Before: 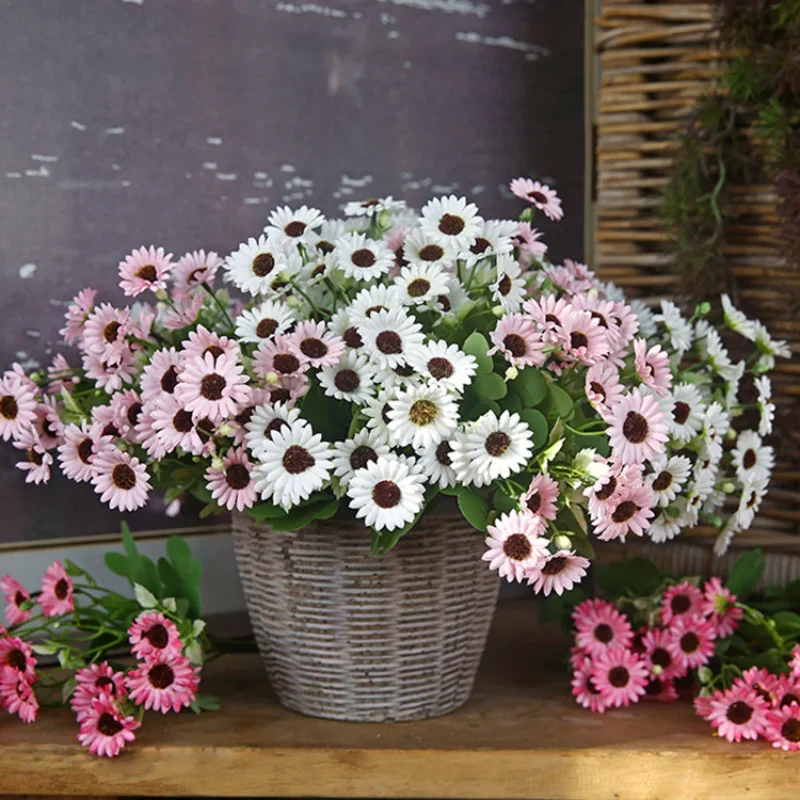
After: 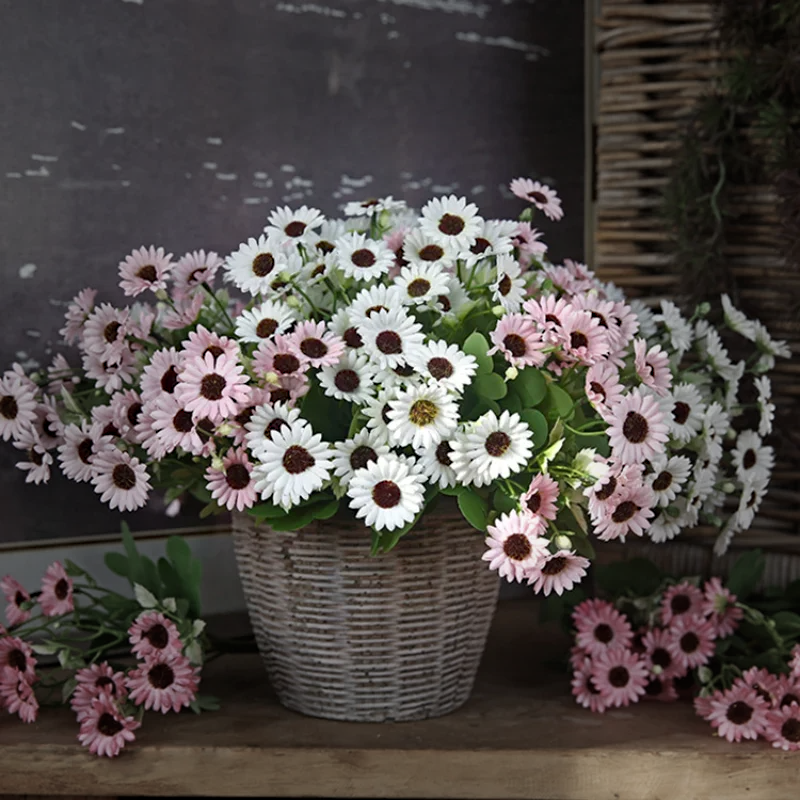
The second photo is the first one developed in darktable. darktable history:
vignetting: fall-off start 40%, fall-off radius 40%
haze removal: compatibility mode true, adaptive false
levels: levels [0, 0.51, 1]
